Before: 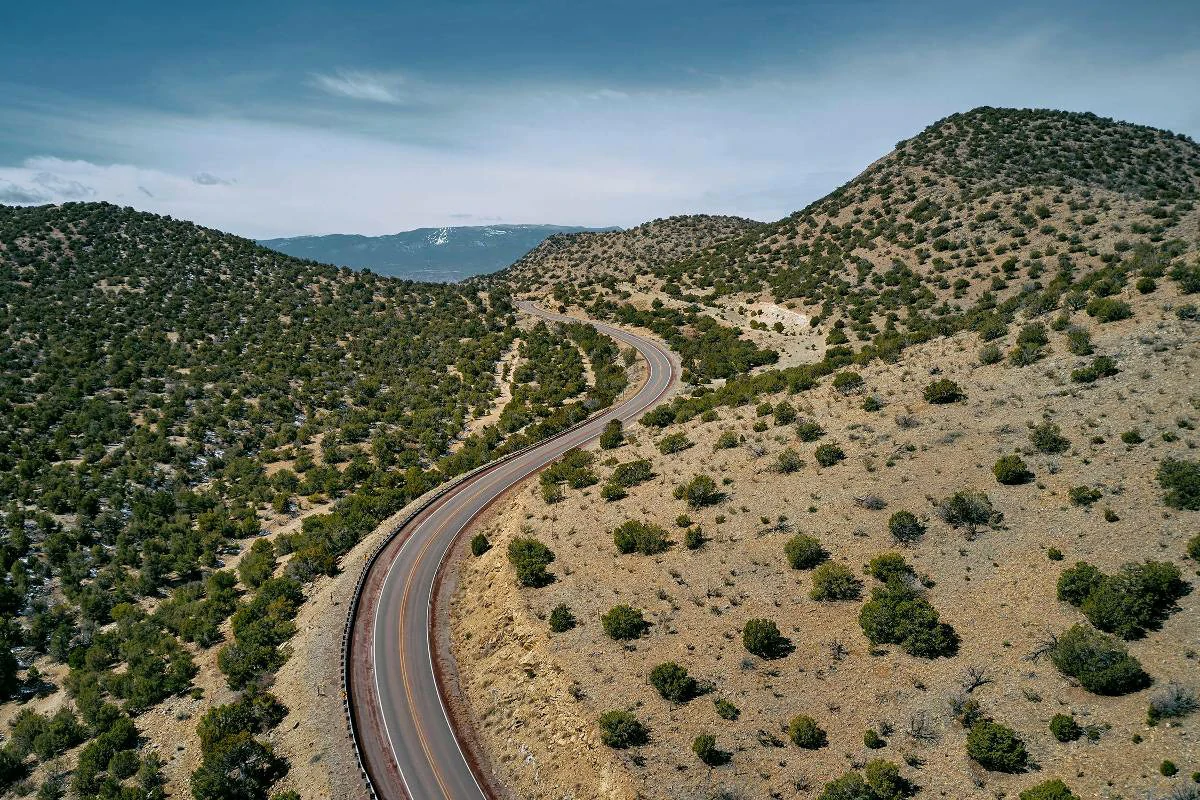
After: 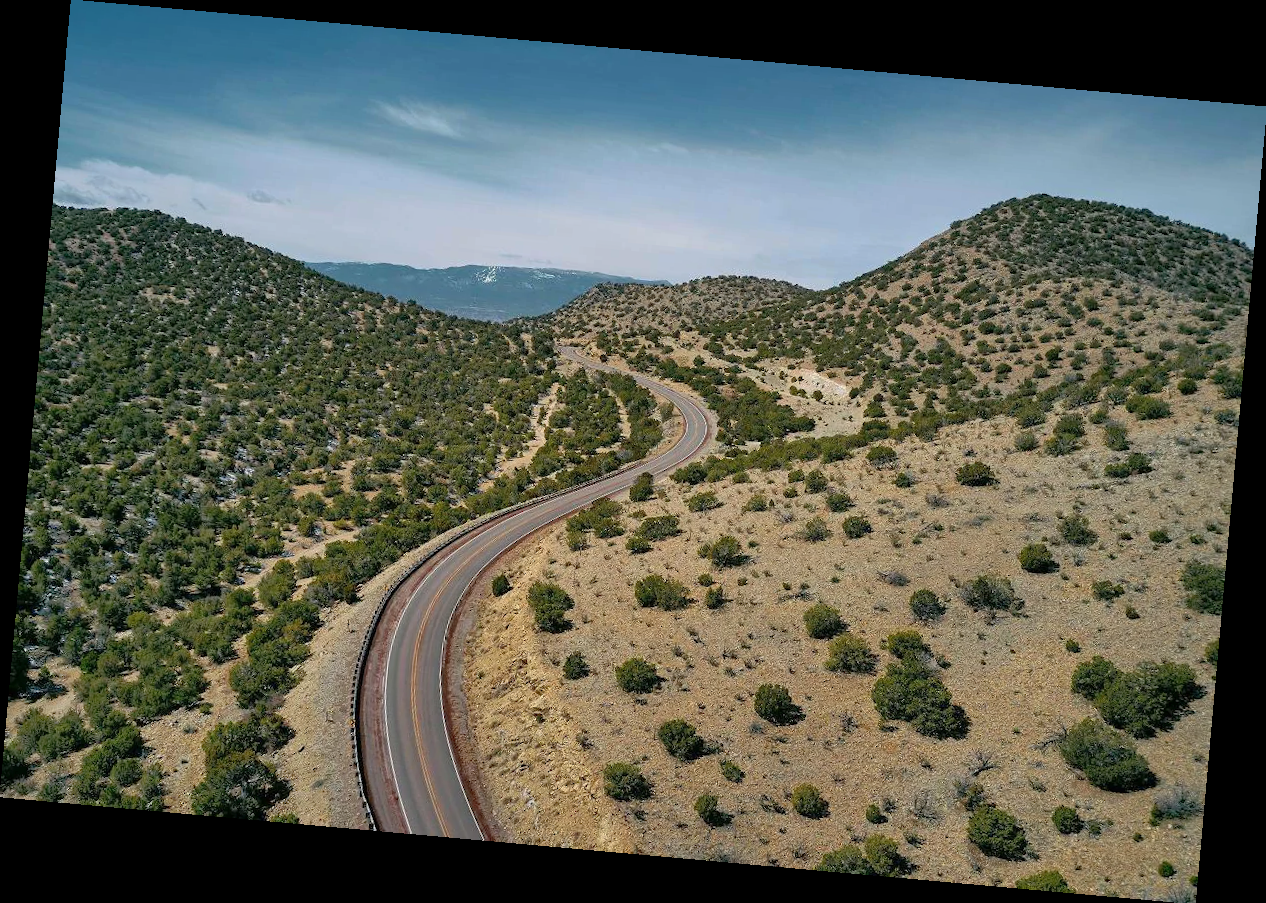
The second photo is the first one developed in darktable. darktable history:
shadows and highlights: on, module defaults
rotate and perspective: rotation 5.12°, automatic cropping off
